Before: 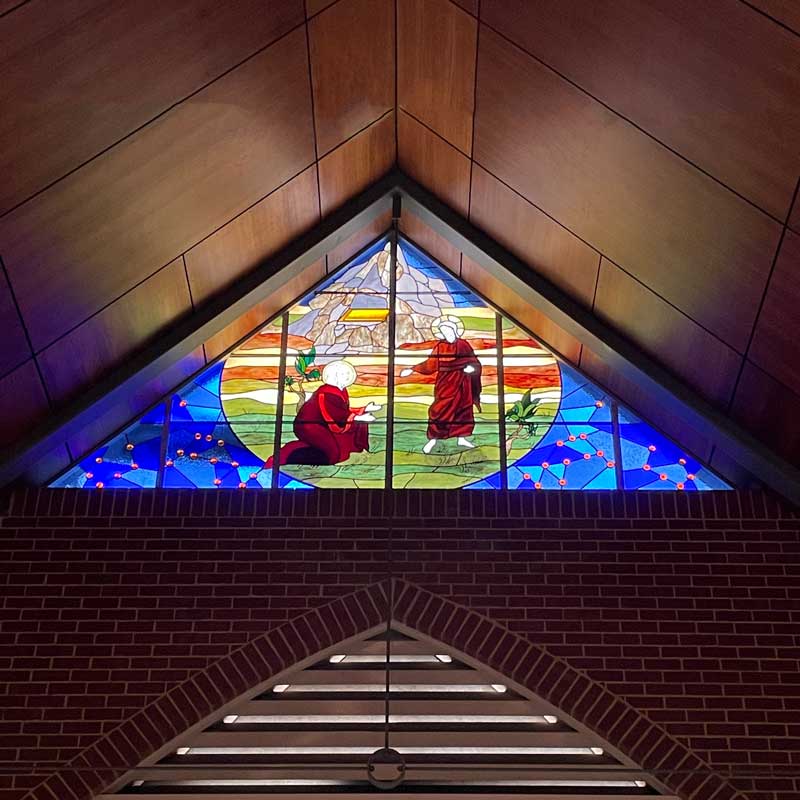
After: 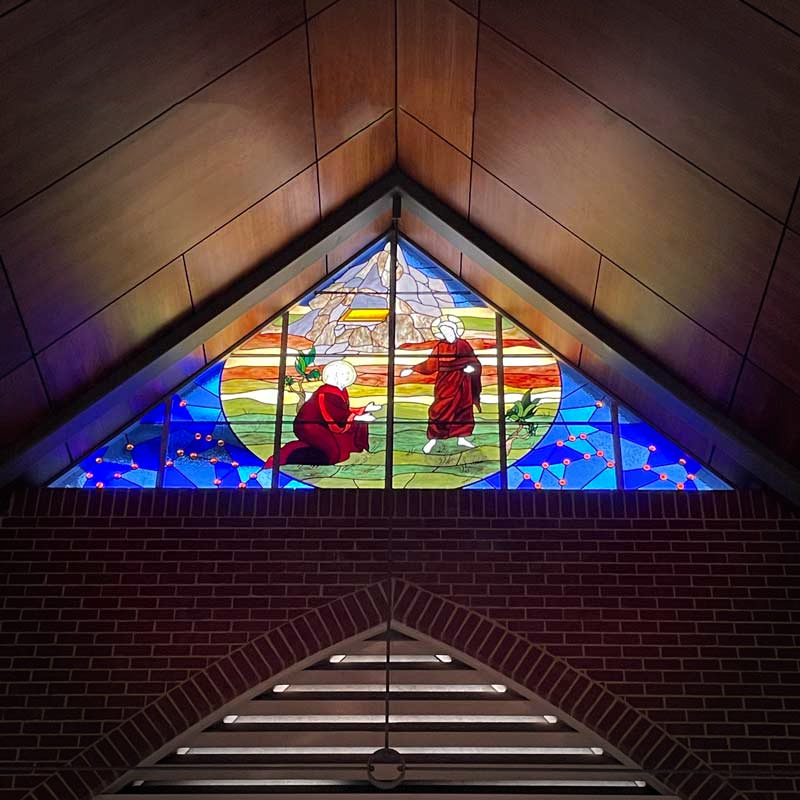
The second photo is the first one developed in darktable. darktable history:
base curve: curves: ch0 [(0, 0) (0.472, 0.455) (1, 1)], preserve colors none
vignetting: fall-off radius 31.48%, brightness -0.472
